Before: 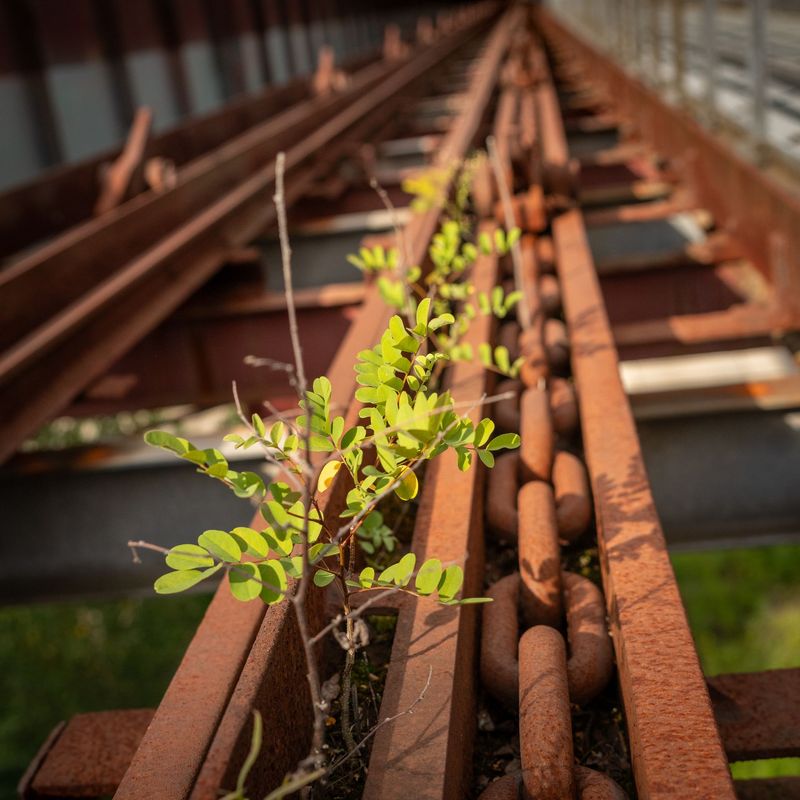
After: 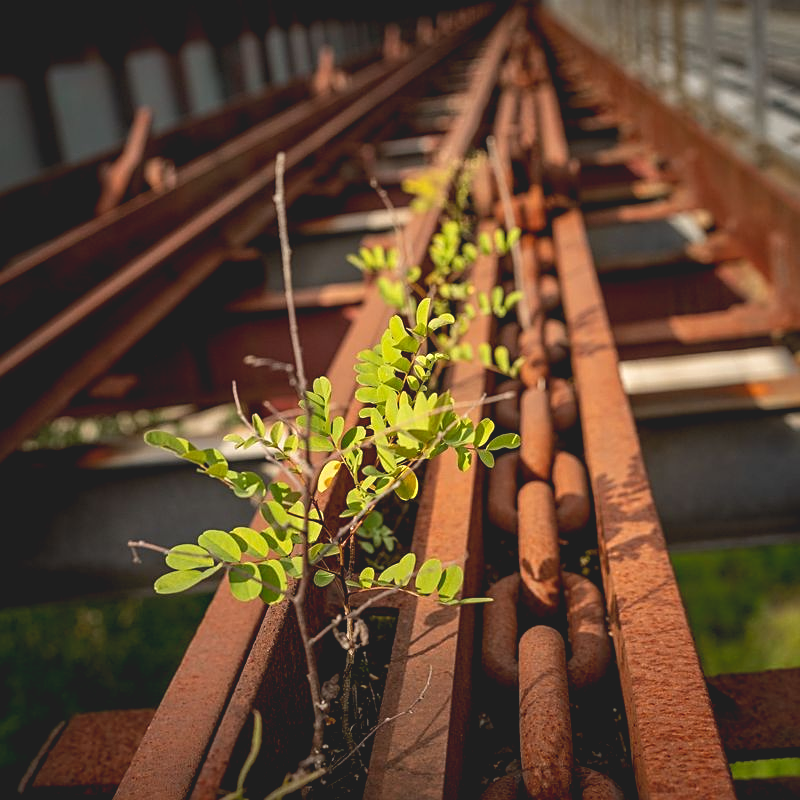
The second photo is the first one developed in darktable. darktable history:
tone curve: curves: ch0 [(0.122, 0.111) (1, 1)], preserve colors none
sharpen: on, module defaults
